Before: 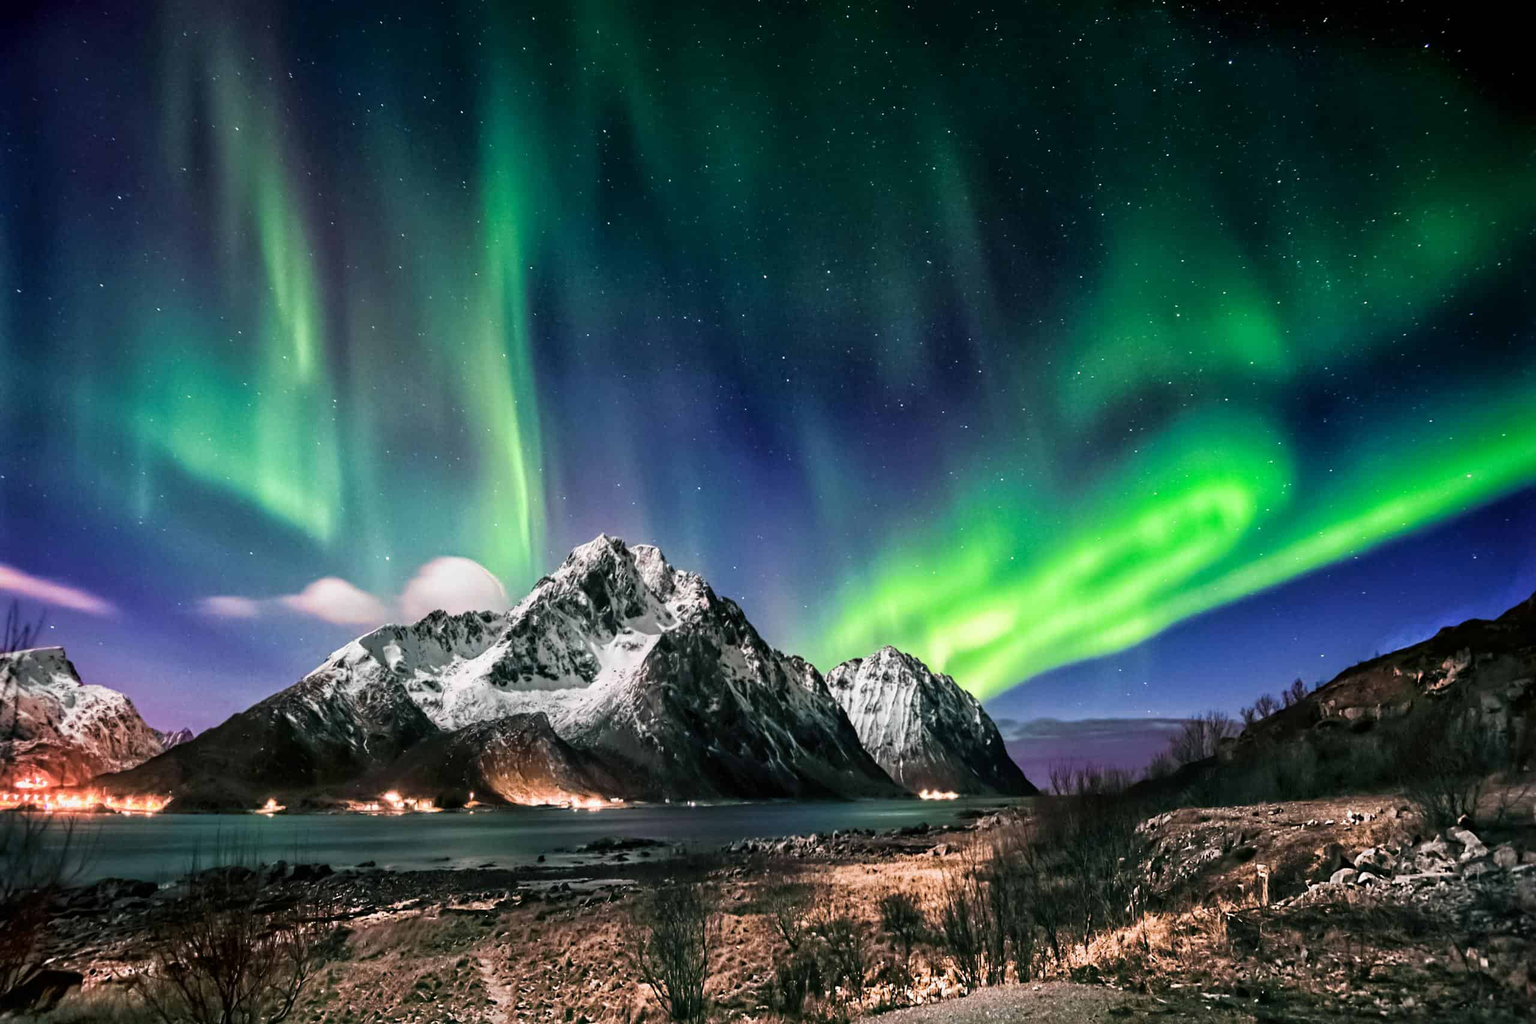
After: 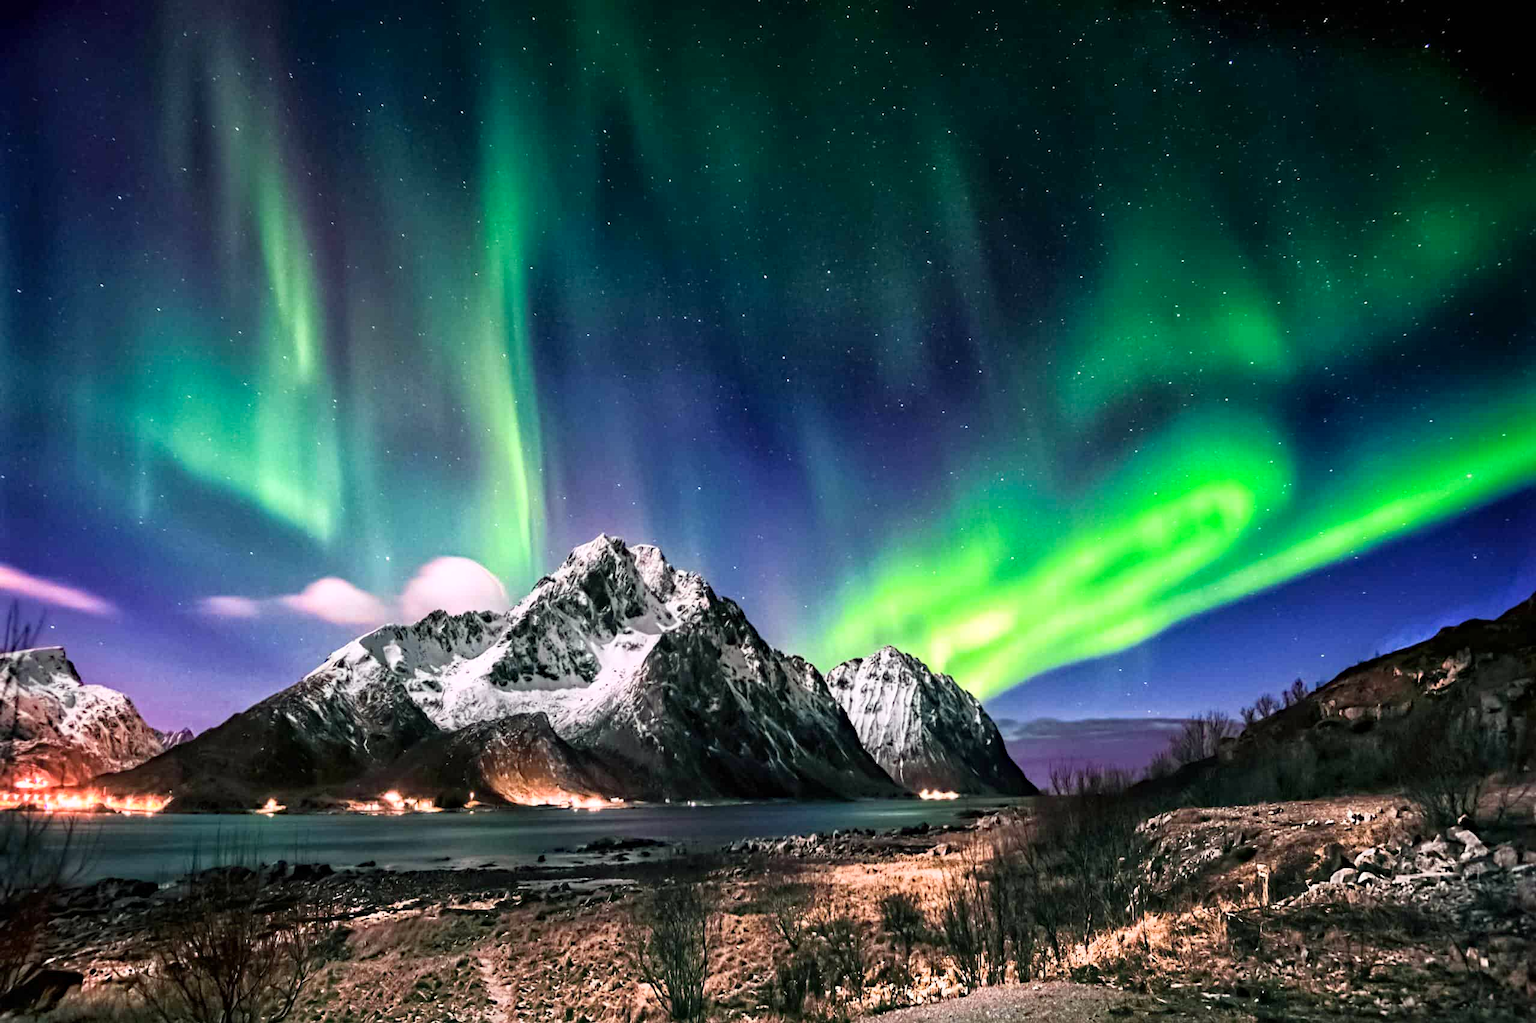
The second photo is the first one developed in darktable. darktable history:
base curve: curves: ch0 [(0, 0) (0.666, 0.806) (1, 1)]
haze removal: compatibility mode true, adaptive false
